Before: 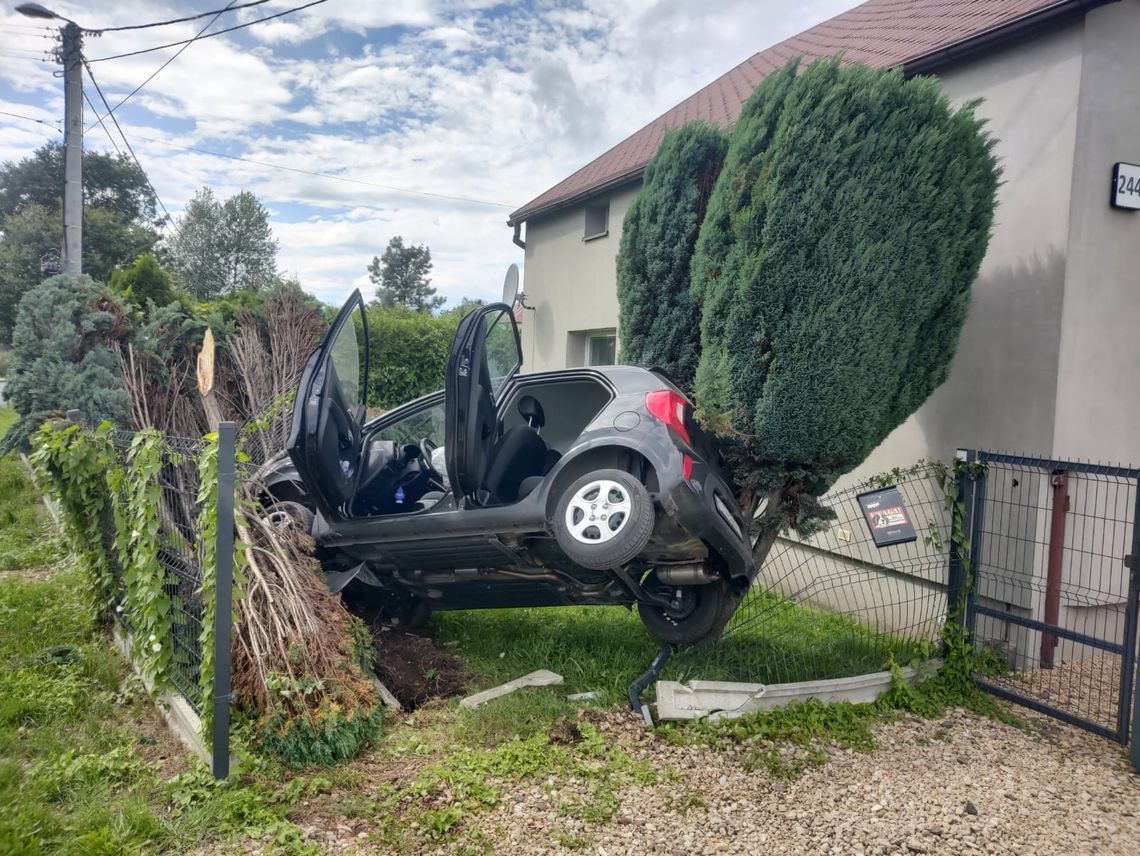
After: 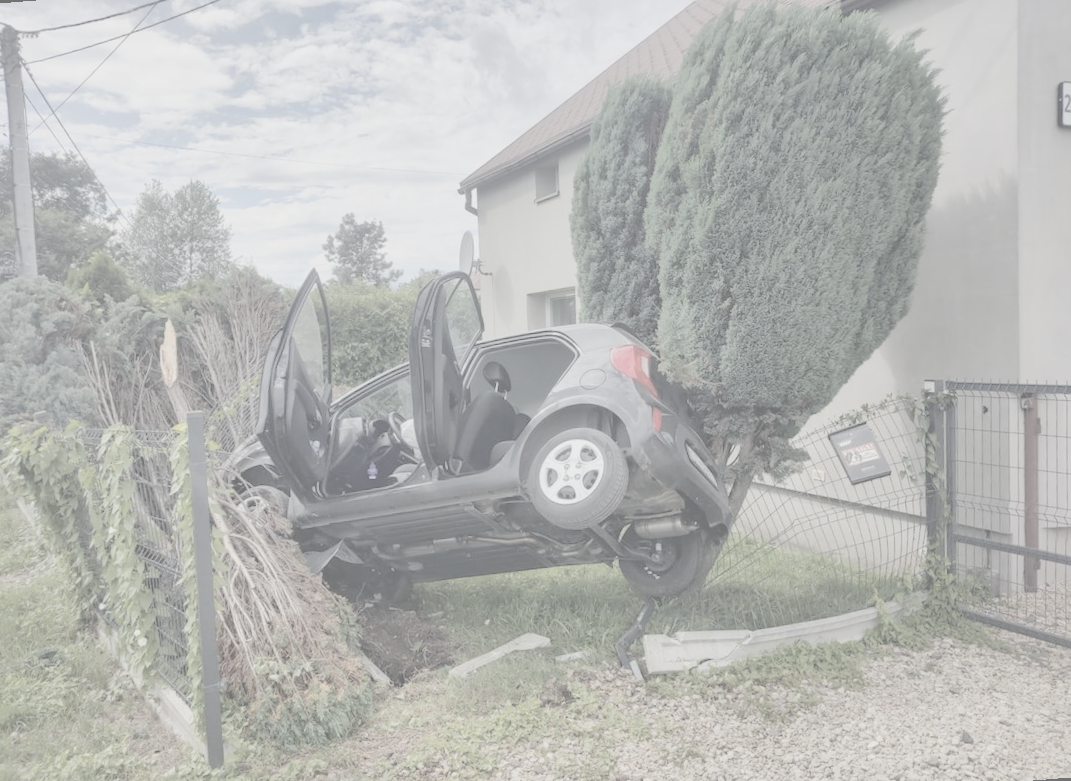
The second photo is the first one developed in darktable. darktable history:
contrast brightness saturation: contrast -0.32, brightness 0.75, saturation -0.78
rotate and perspective: rotation -4.57°, crop left 0.054, crop right 0.944, crop top 0.087, crop bottom 0.914
